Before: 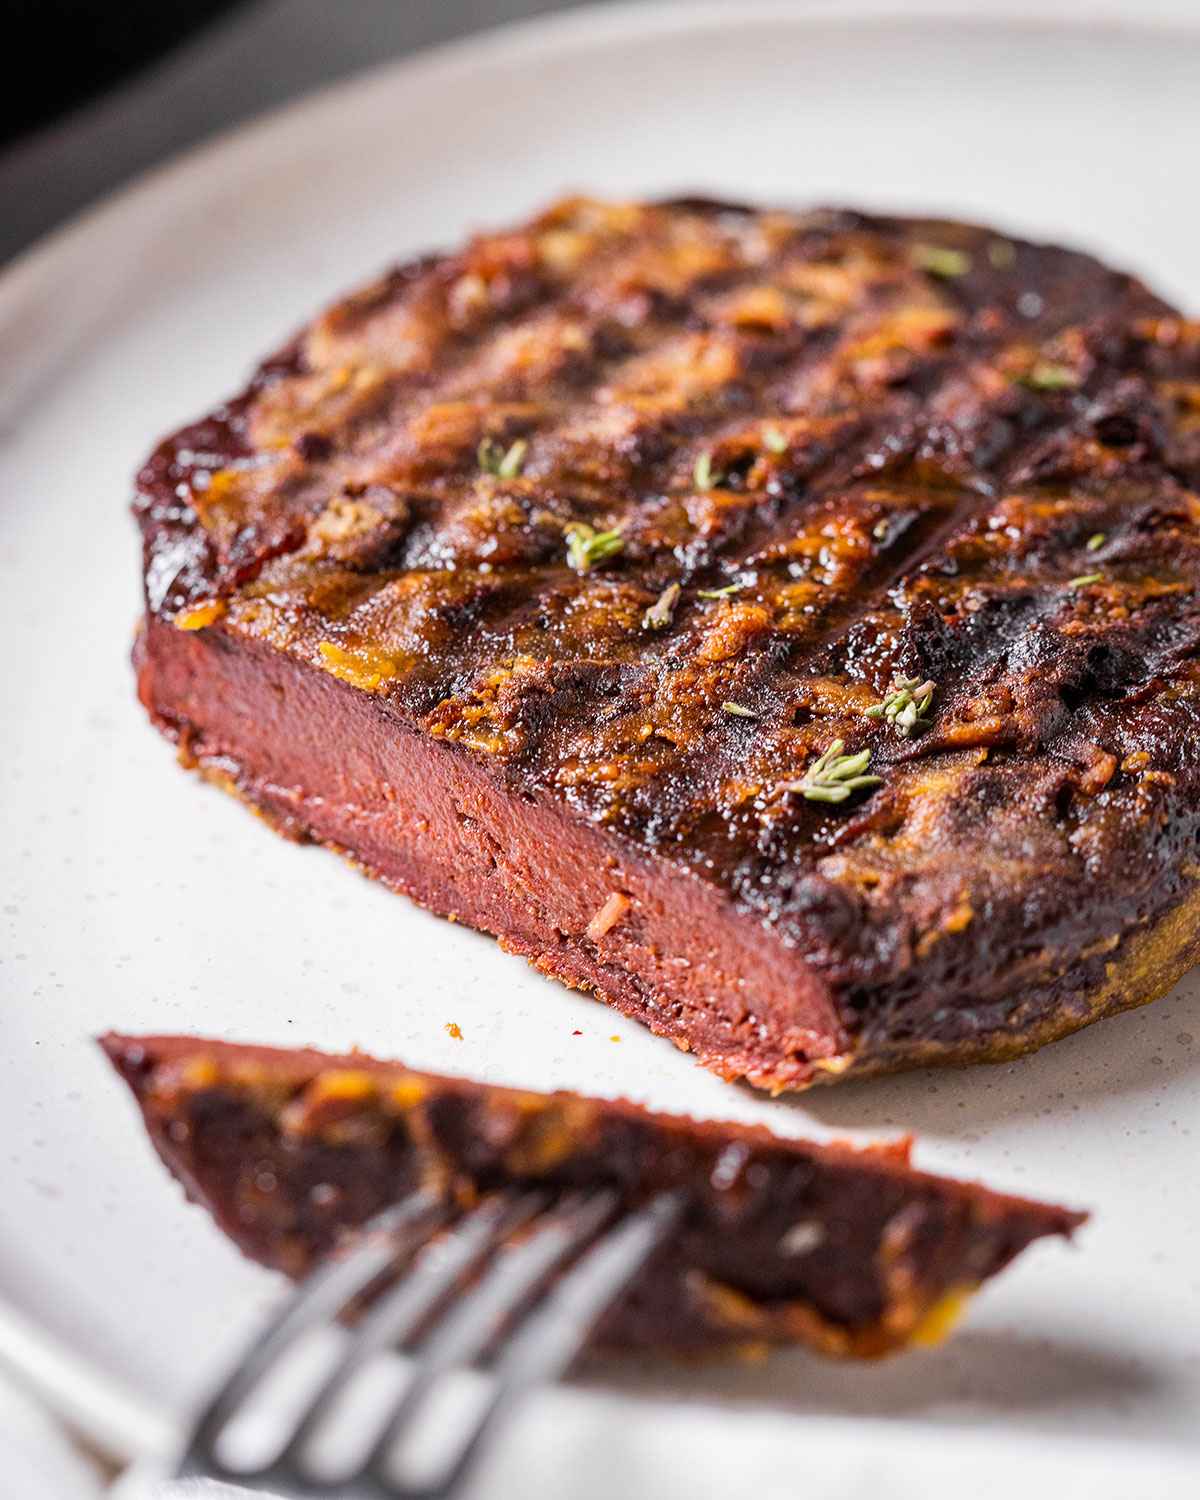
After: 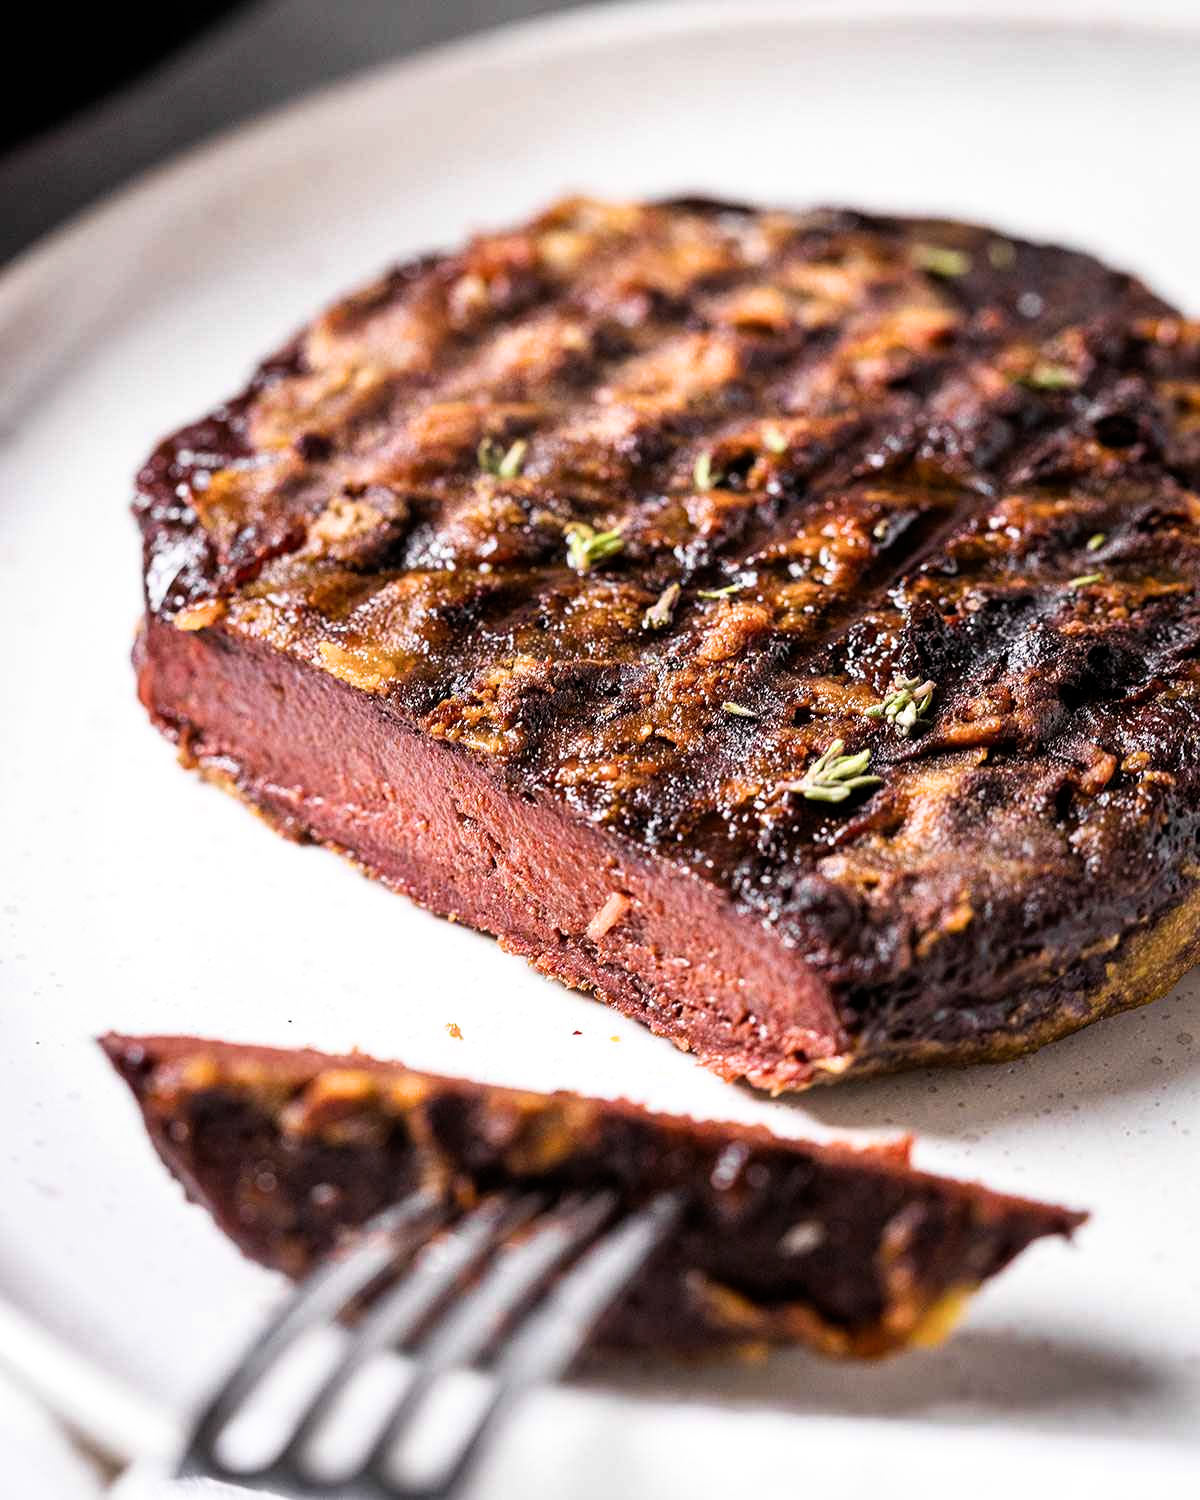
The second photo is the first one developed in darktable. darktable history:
filmic rgb: black relative exposure -7.97 EV, white relative exposure 2.35 EV, hardness 6.51
